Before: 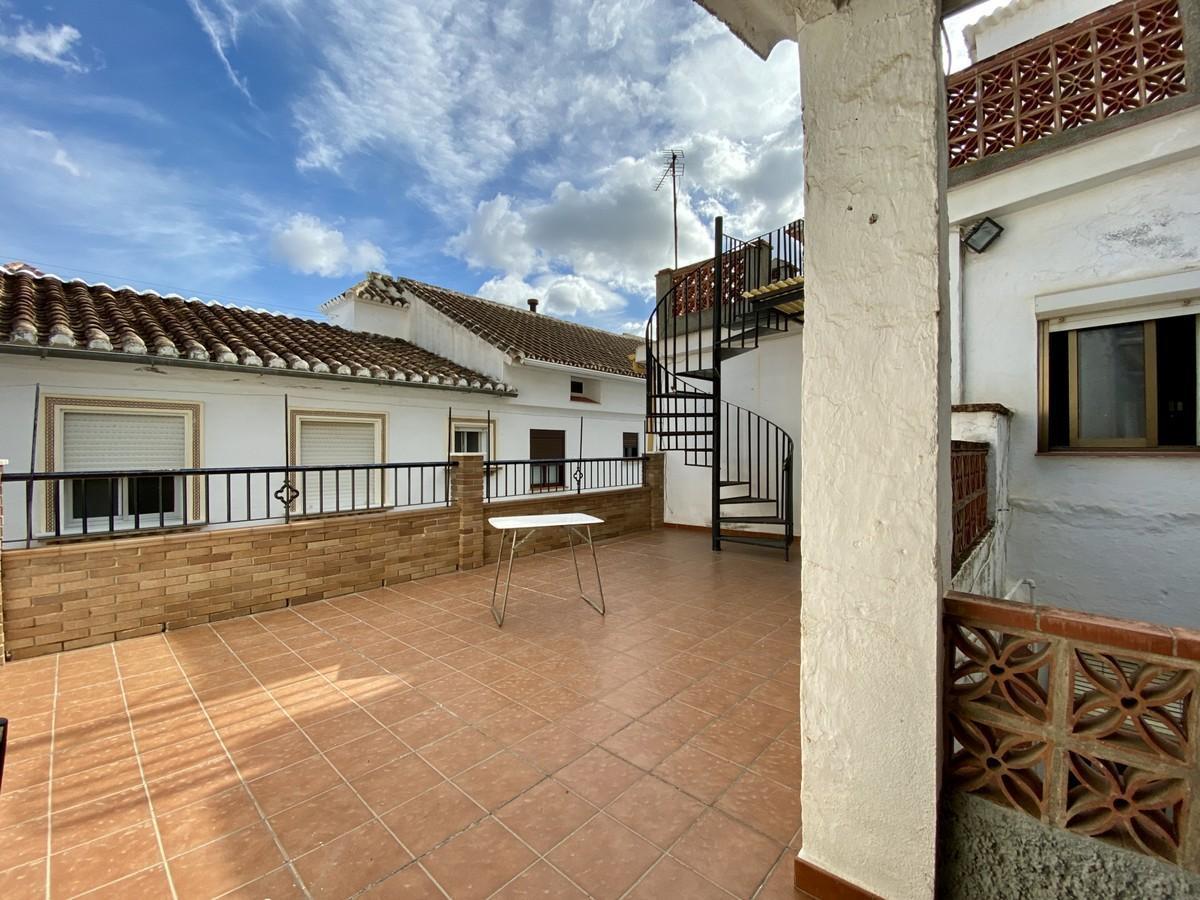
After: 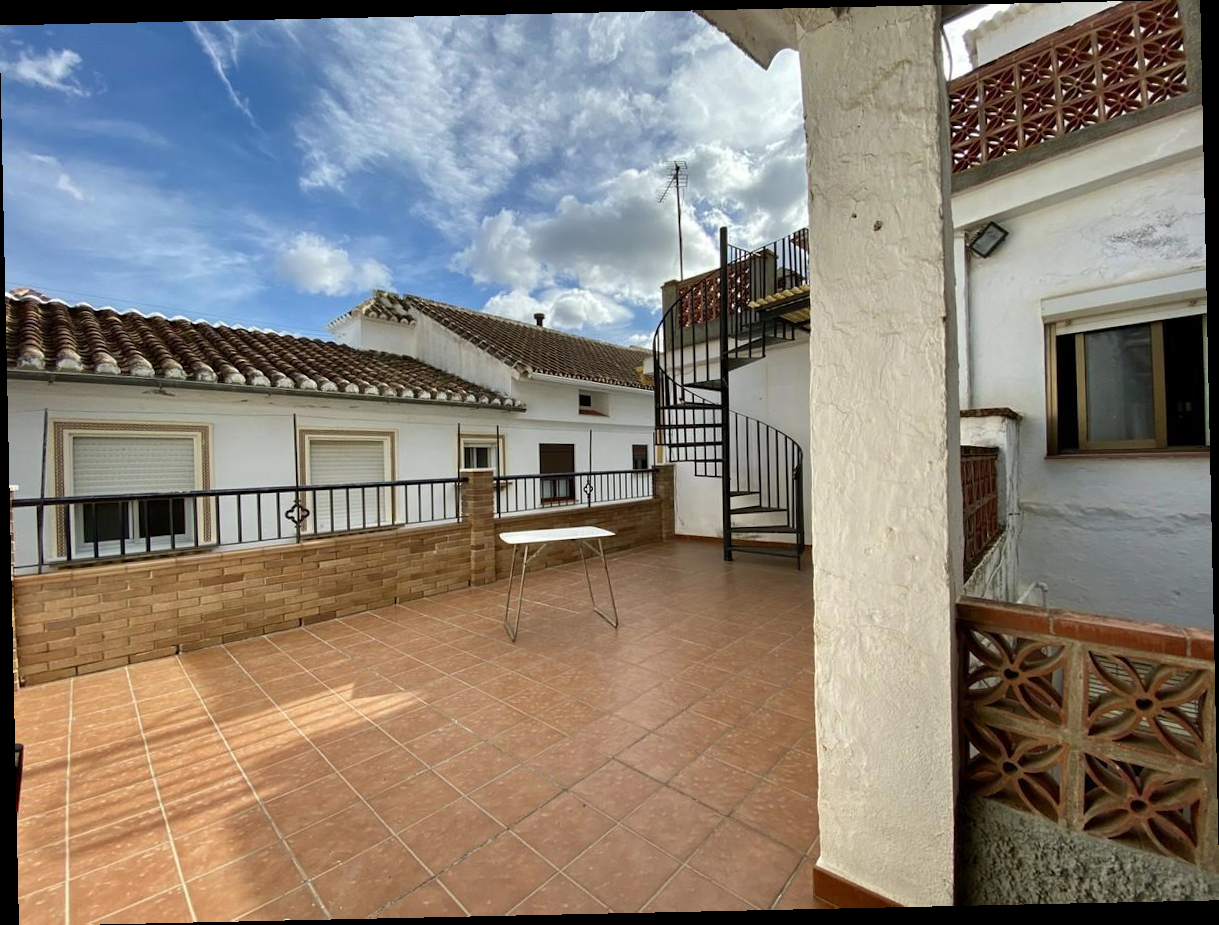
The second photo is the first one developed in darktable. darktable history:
rotate and perspective: rotation -1.24°, automatic cropping off
base curve: curves: ch0 [(0, 0) (0.303, 0.277) (1, 1)]
